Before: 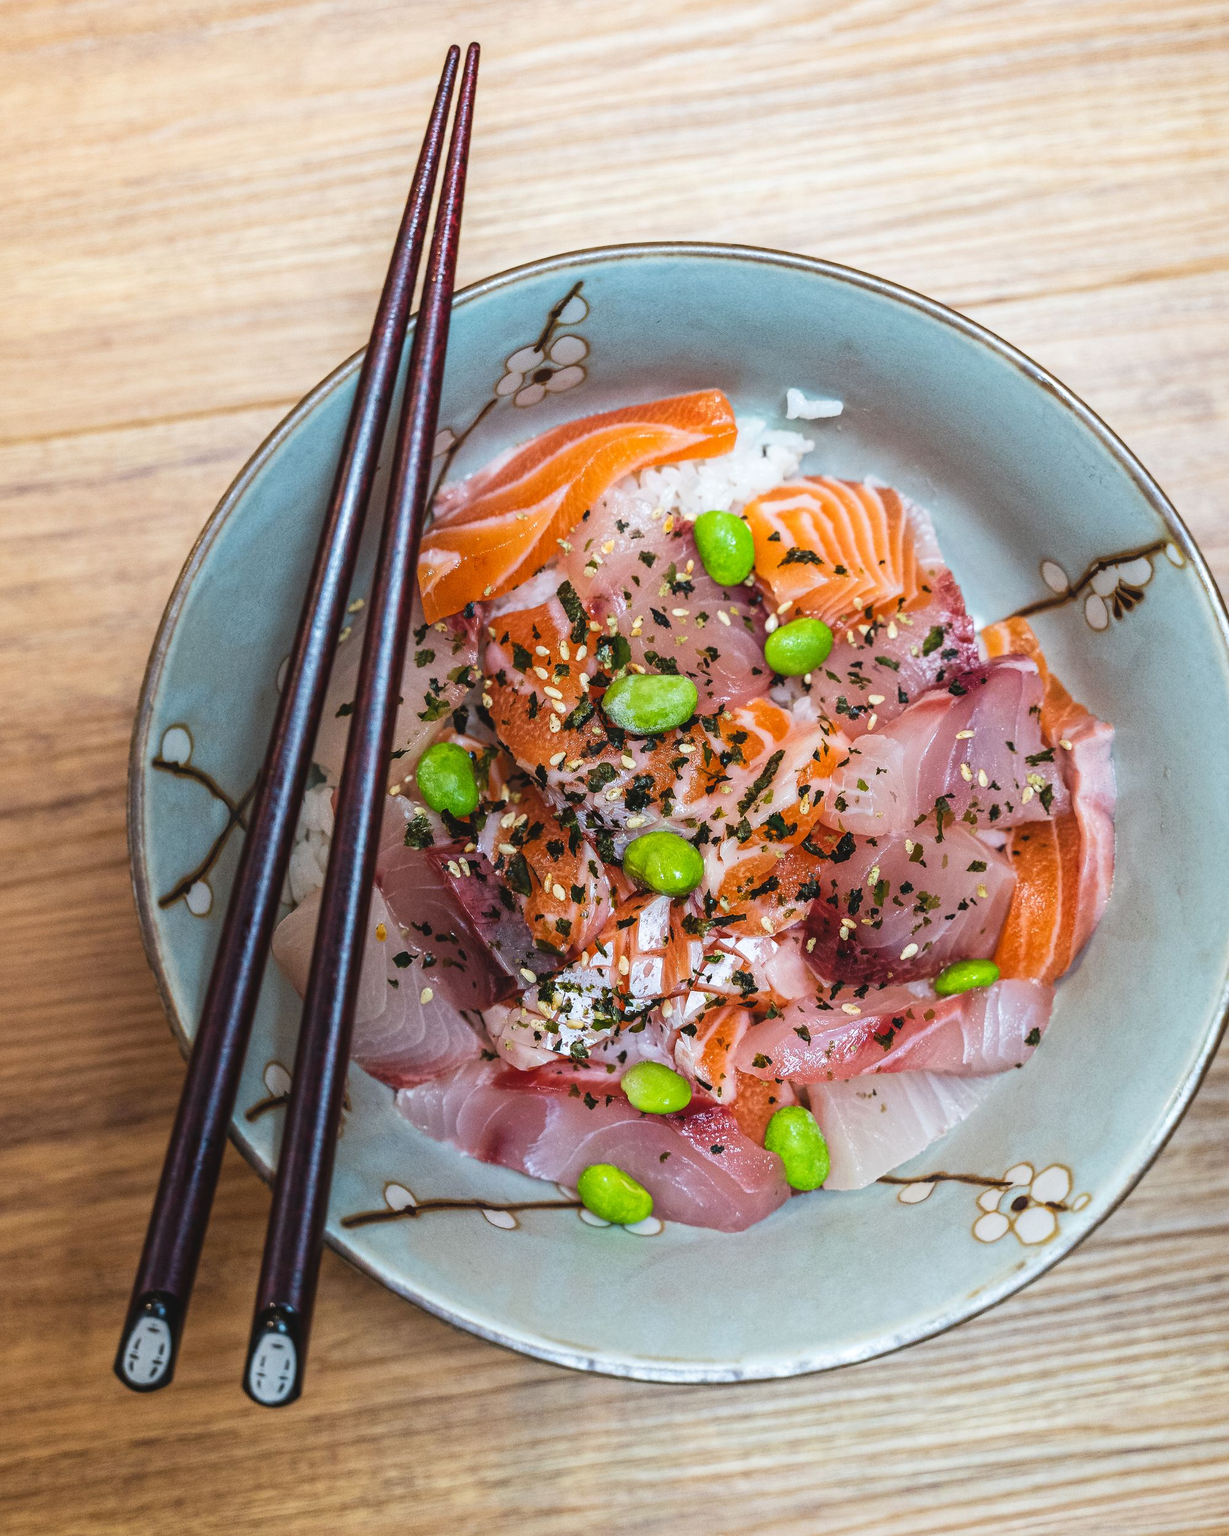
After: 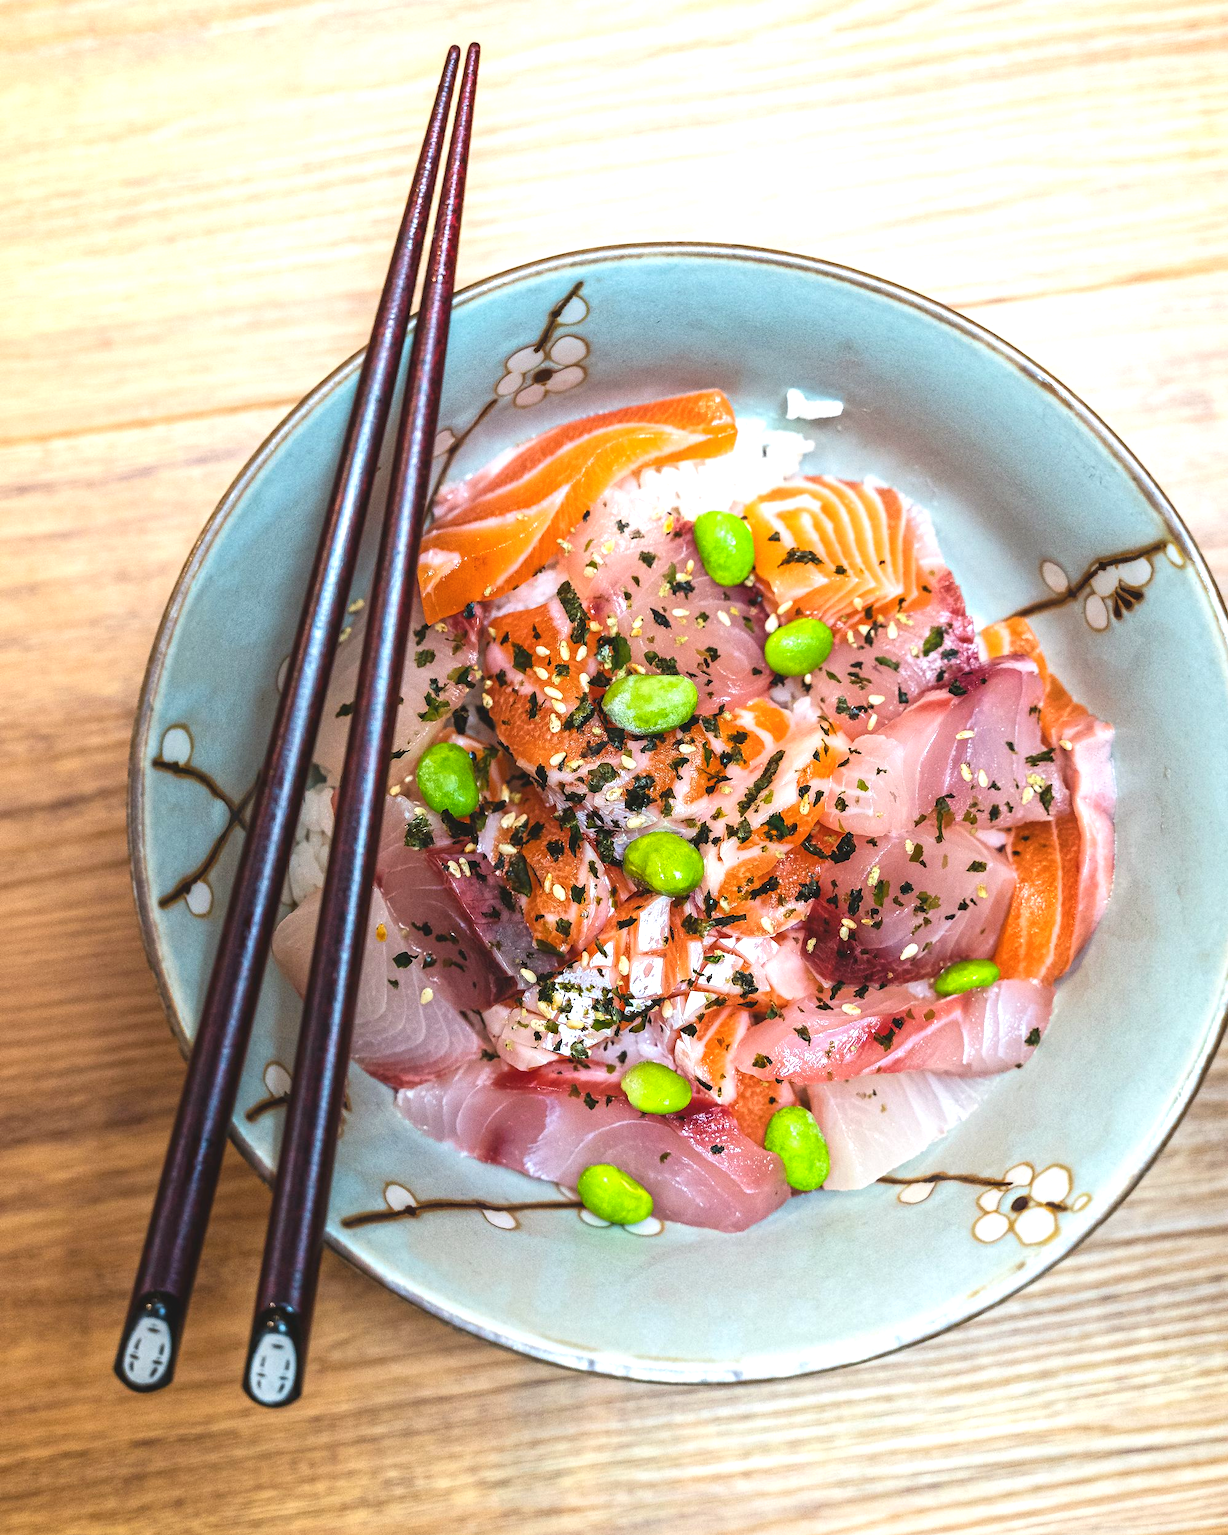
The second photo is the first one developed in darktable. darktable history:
exposure: exposure 0.6 EV, compensate highlight preservation false
color balance rgb: global vibrance 20%
white balance: red 1.009, blue 0.985
